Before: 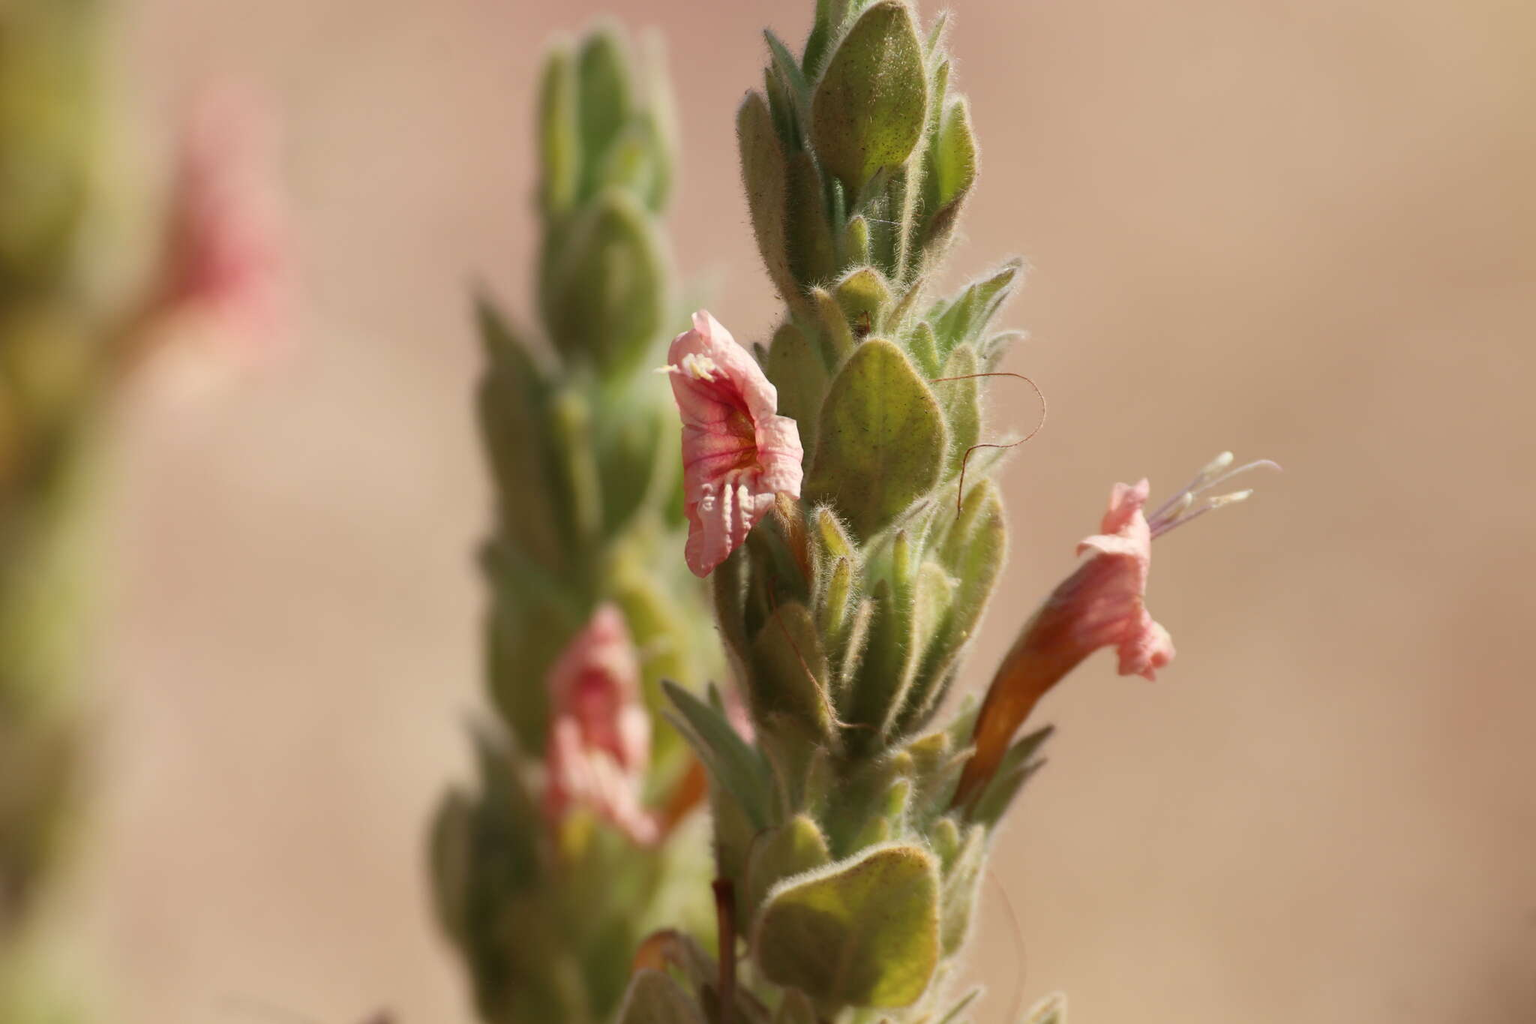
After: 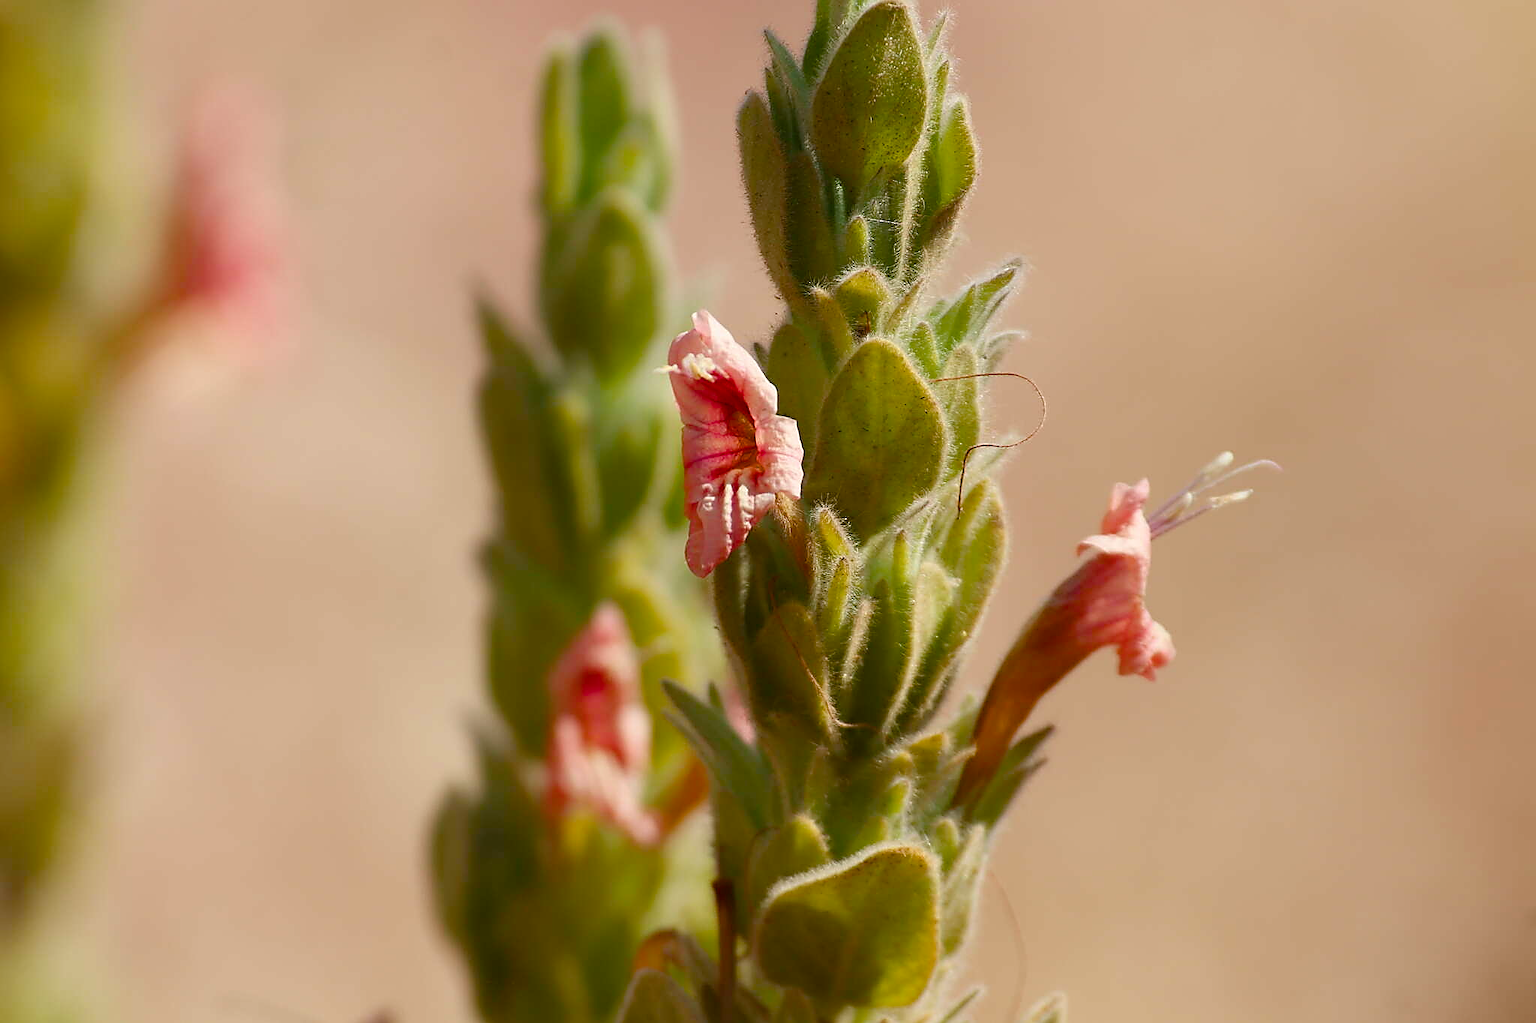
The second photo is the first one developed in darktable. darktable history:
color balance rgb: shadows lift › chroma 2.002%, shadows lift › hue 248.12°, power › hue 61.93°, linear chroma grading › shadows -7.859%, linear chroma grading › global chroma 9.673%, perceptual saturation grading › global saturation 20%, perceptual saturation grading › highlights -25.393%, perceptual saturation grading › shadows 49.462%
sharpen: radius 1.408, amount 1.266, threshold 0.676
